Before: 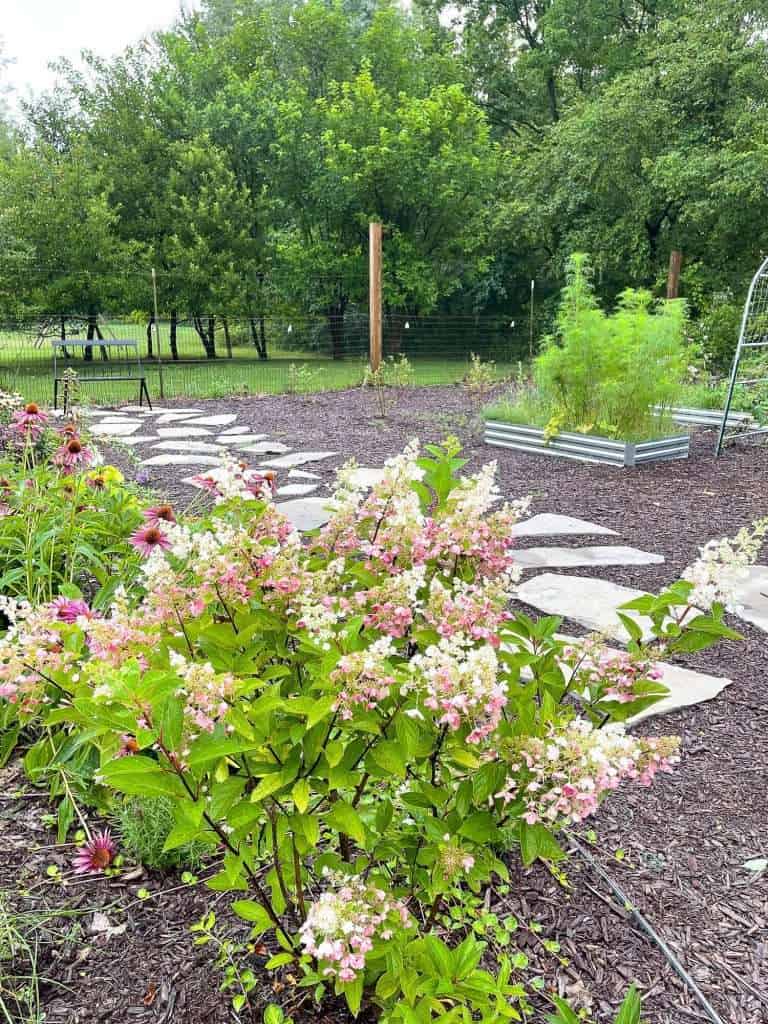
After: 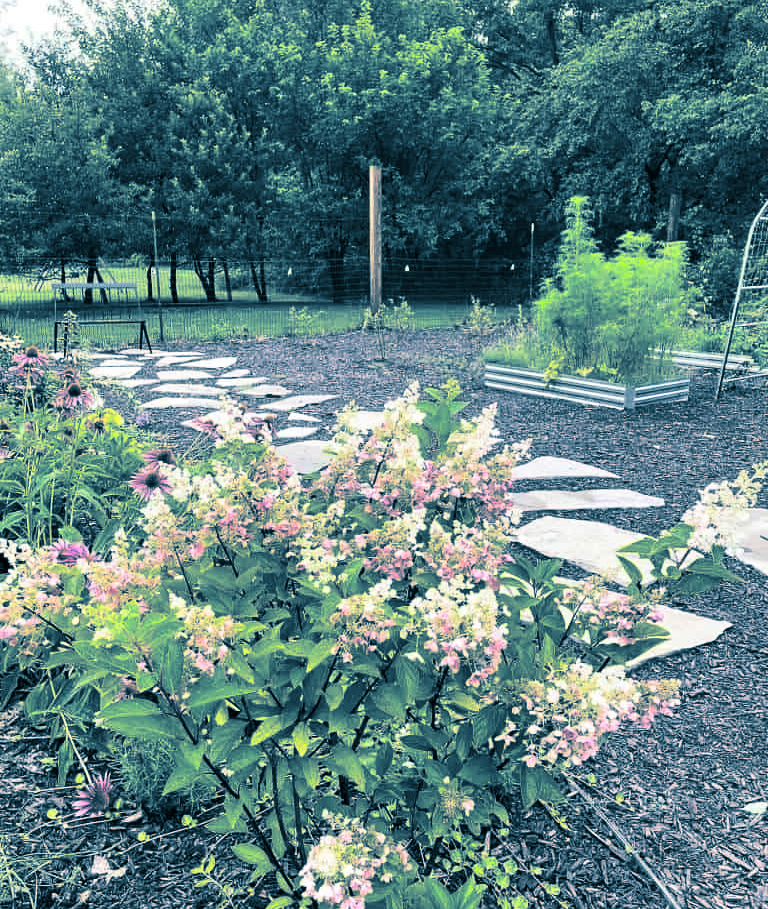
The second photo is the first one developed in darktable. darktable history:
crop and rotate: top 5.609%, bottom 5.609%
split-toning: shadows › hue 212.4°, balance -70
contrast brightness saturation: contrast 0.15, brightness -0.01, saturation 0.1
